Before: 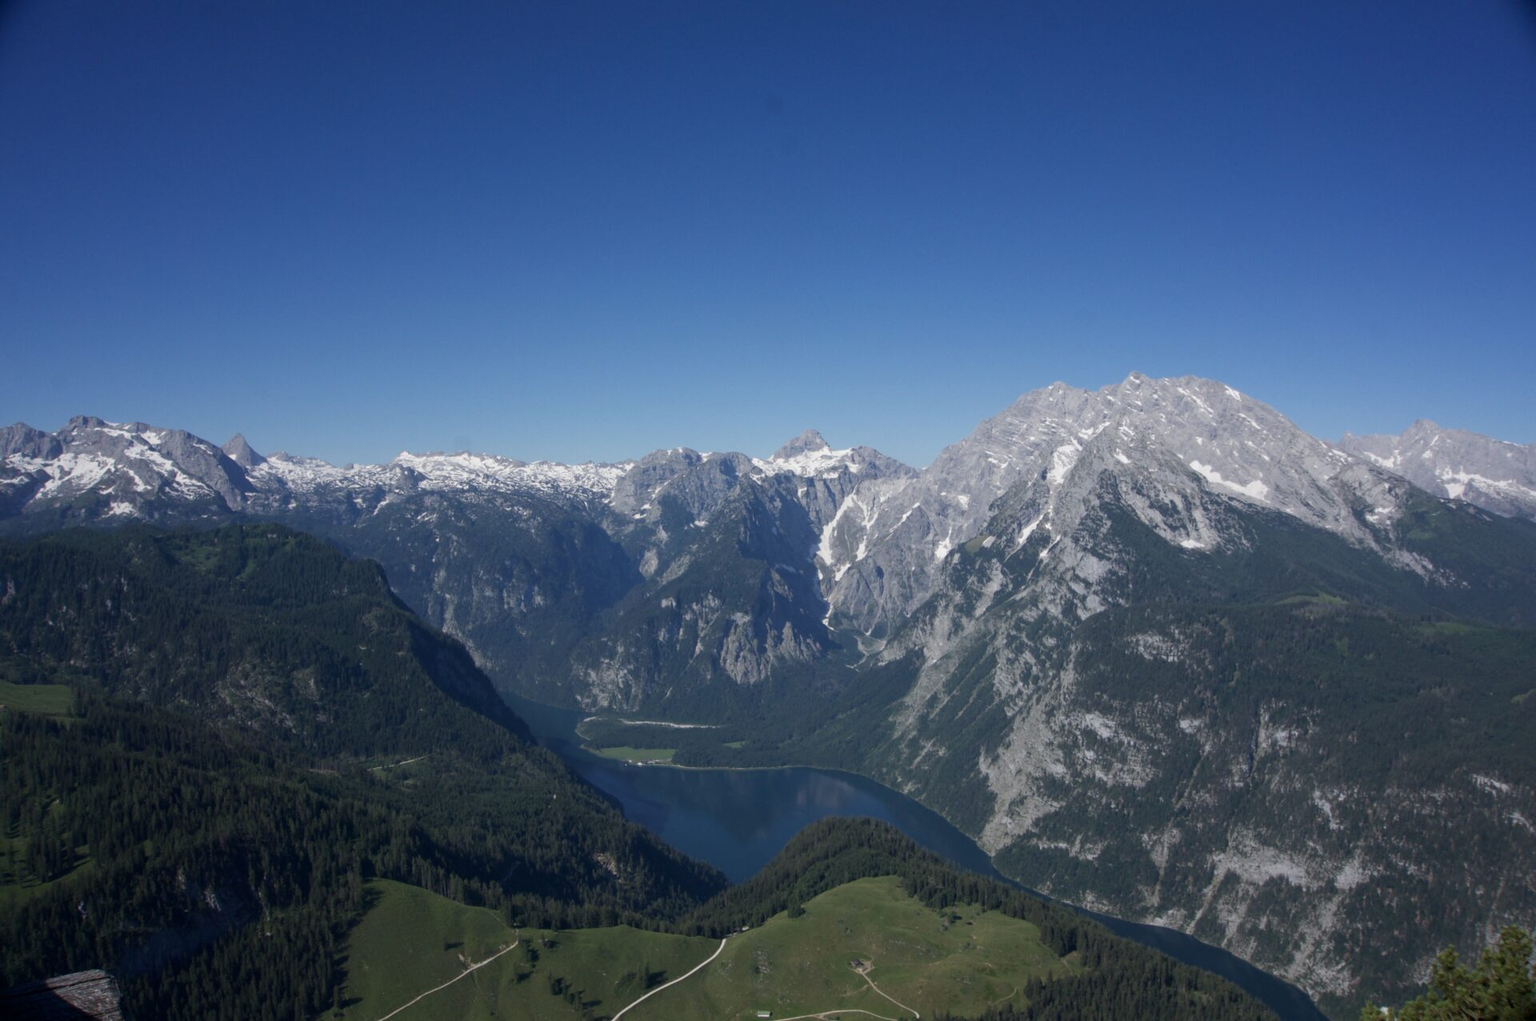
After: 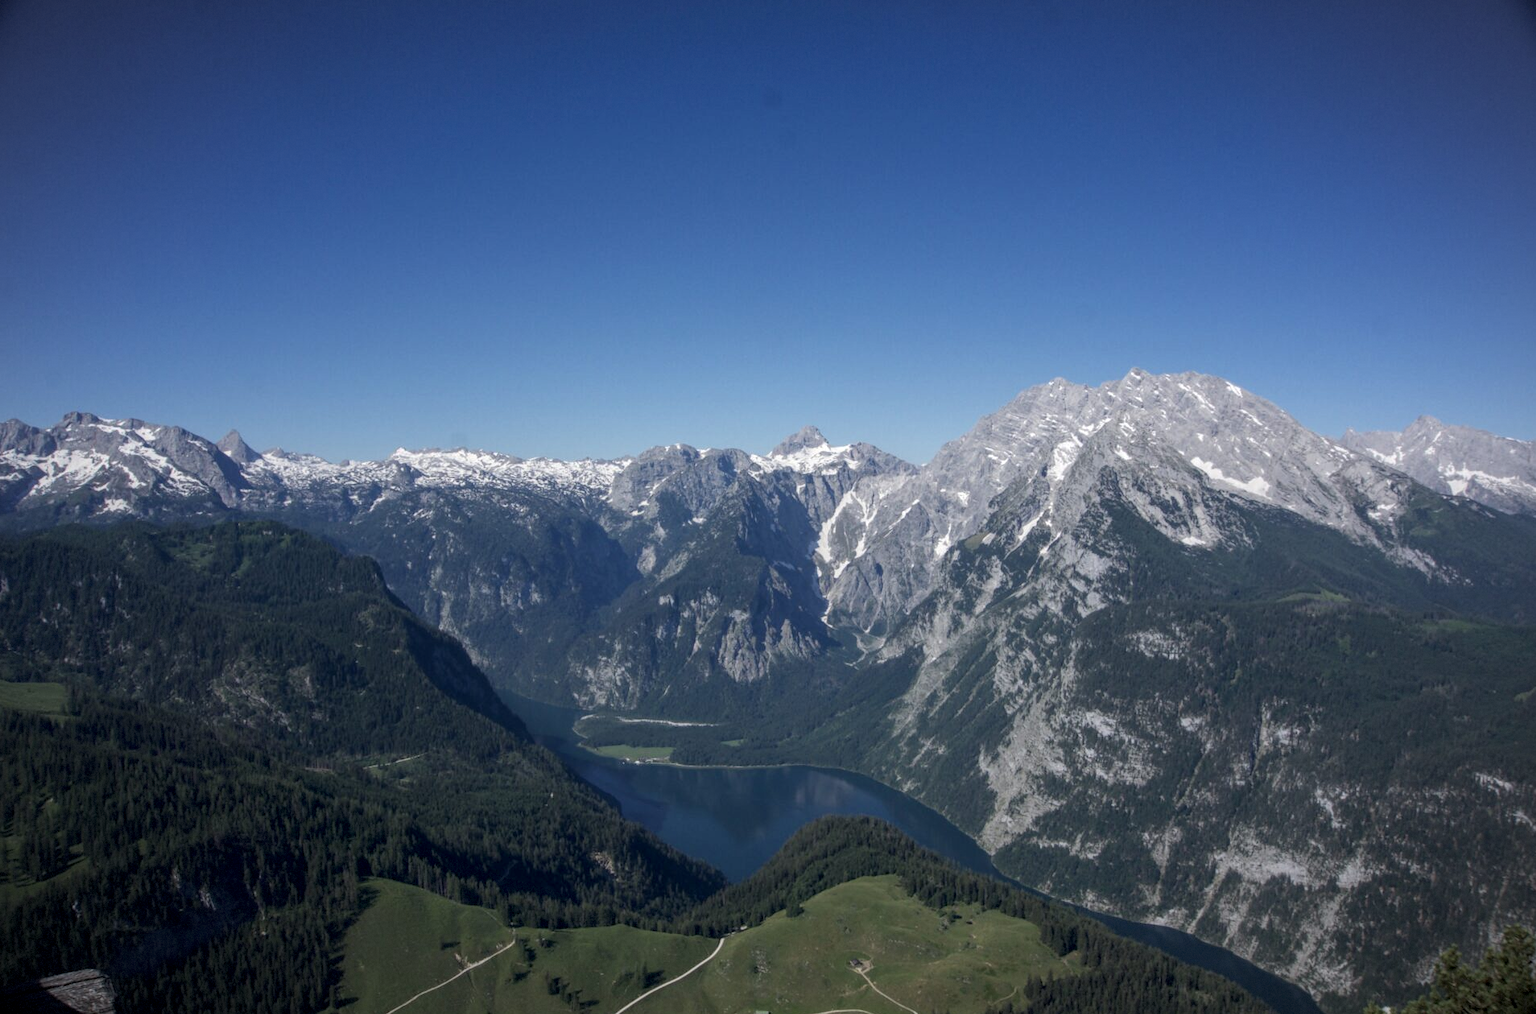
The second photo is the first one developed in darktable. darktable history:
crop: left 0.454%, top 0.688%, right 0.131%, bottom 0.507%
local contrast: highlights 2%, shadows 6%, detail 133%
exposure: compensate highlight preservation false
vignetting: fall-off radius 99.15%, width/height ratio 1.336, dithering 8-bit output
